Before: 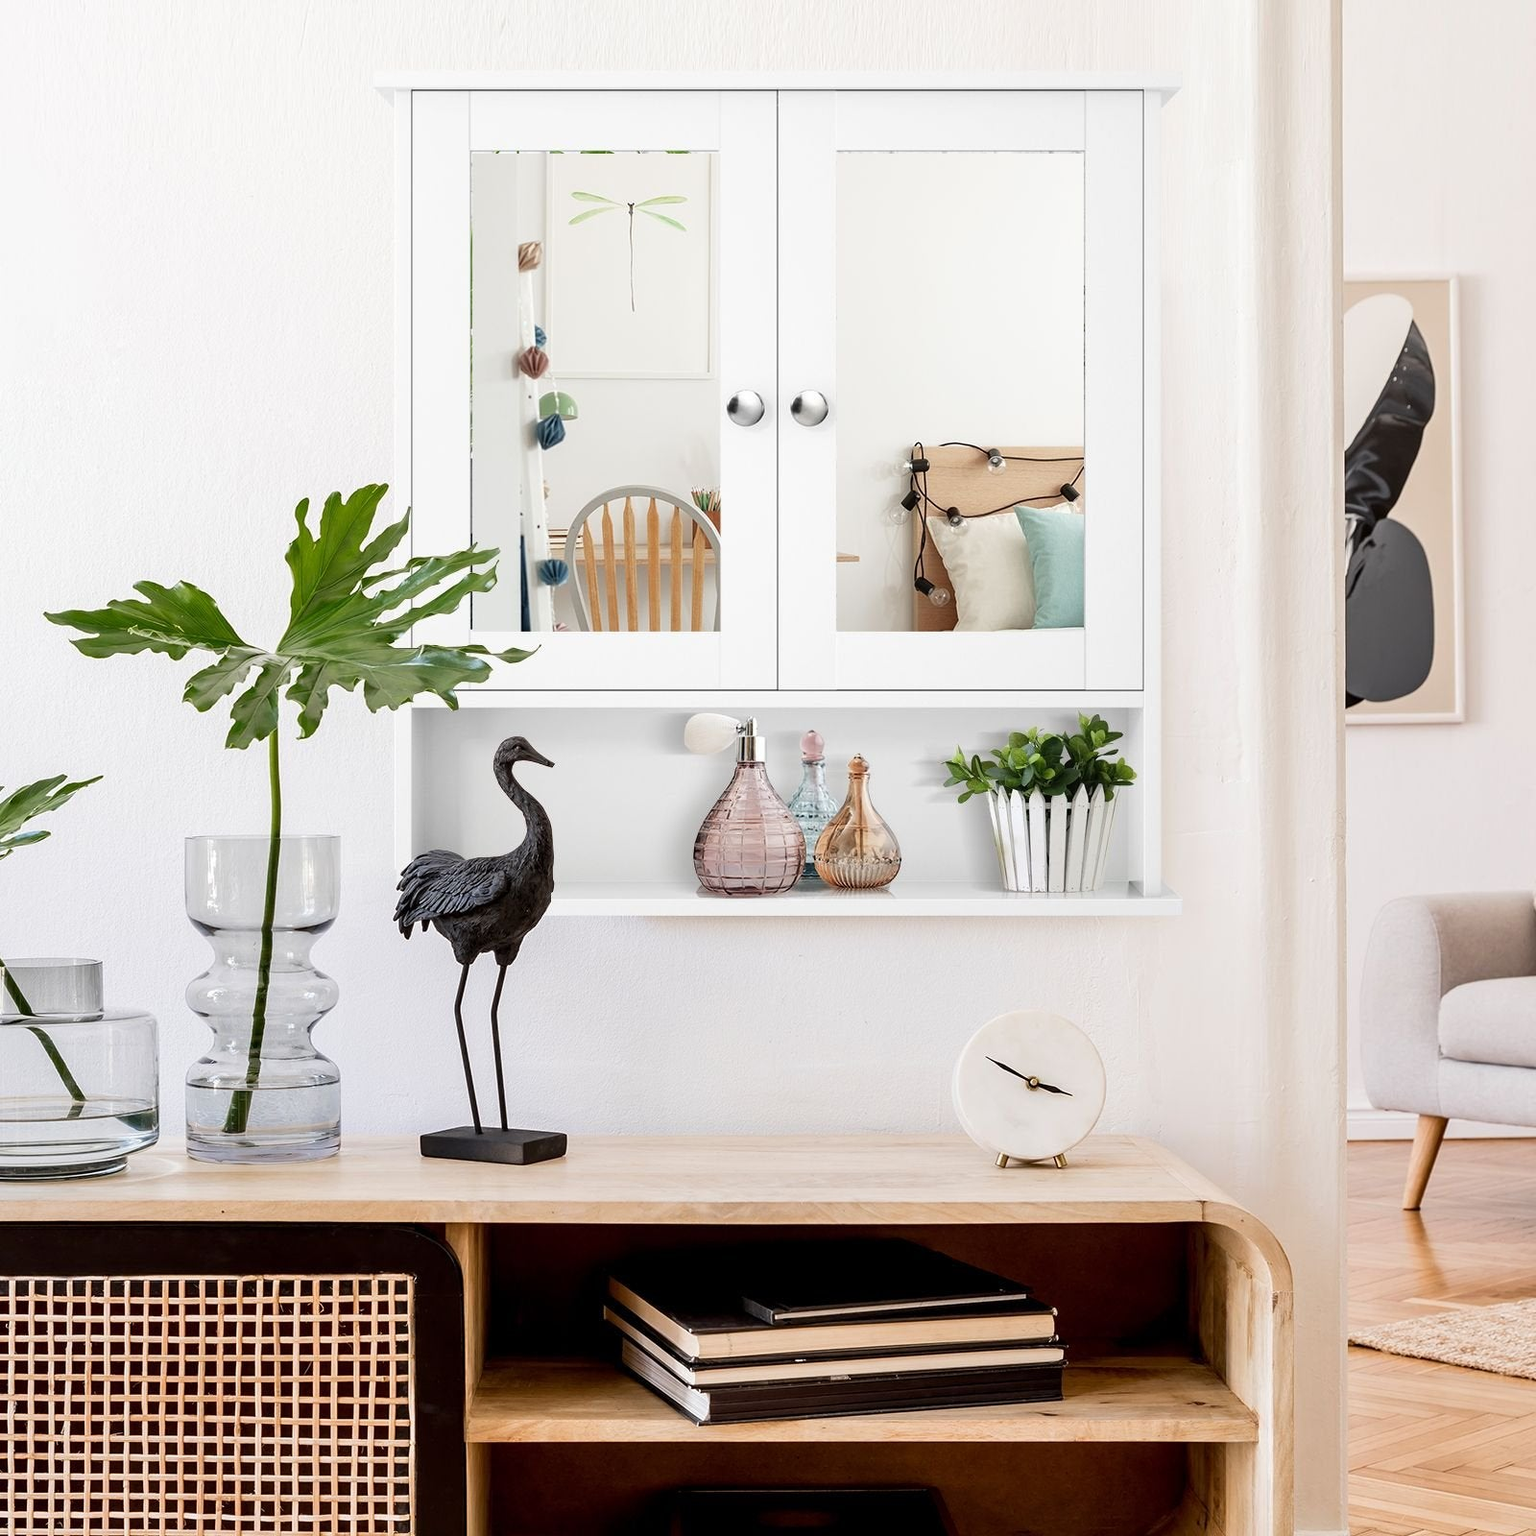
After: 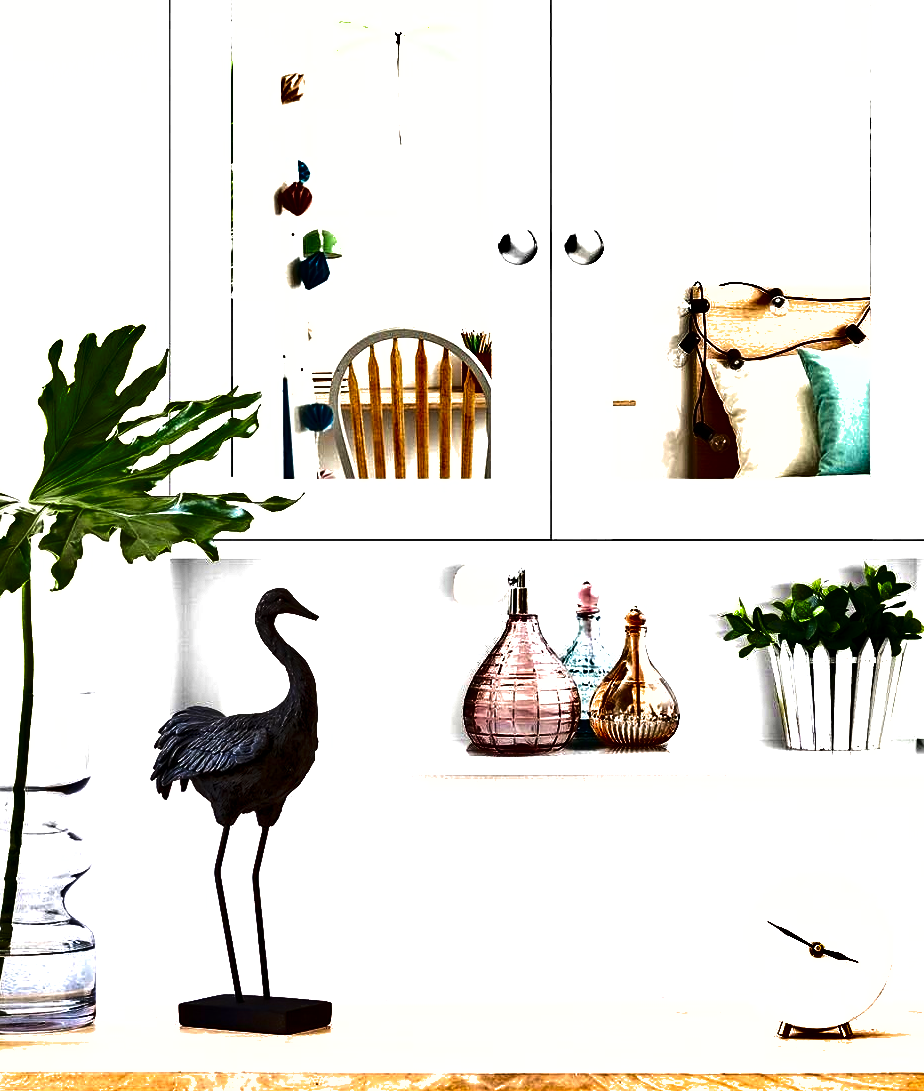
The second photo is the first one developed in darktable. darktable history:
shadows and highlights: radius 108.52, shadows 40.68, highlights -72.88, low approximation 0.01, soften with gaussian
tone equalizer: -8 EV -0.417 EV, -7 EV -0.389 EV, -6 EV -0.333 EV, -5 EV -0.222 EV, -3 EV 0.222 EV, -2 EV 0.333 EV, -1 EV 0.389 EV, +0 EV 0.417 EV, edges refinement/feathering 500, mask exposure compensation -1.57 EV, preserve details no
exposure: black level correction 0, exposure 0.7 EV, compensate exposure bias true, compensate highlight preservation false
crop: left 16.202%, top 11.208%, right 26.045%, bottom 20.557%
local contrast: highlights 100%, shadows 100%, detail 120%, midtone range 0.2
color zones: curves: ch1 [(0.25, 0.5) (0.747, 0.71)]
haze removal: compatibility mode true, adaptive false
